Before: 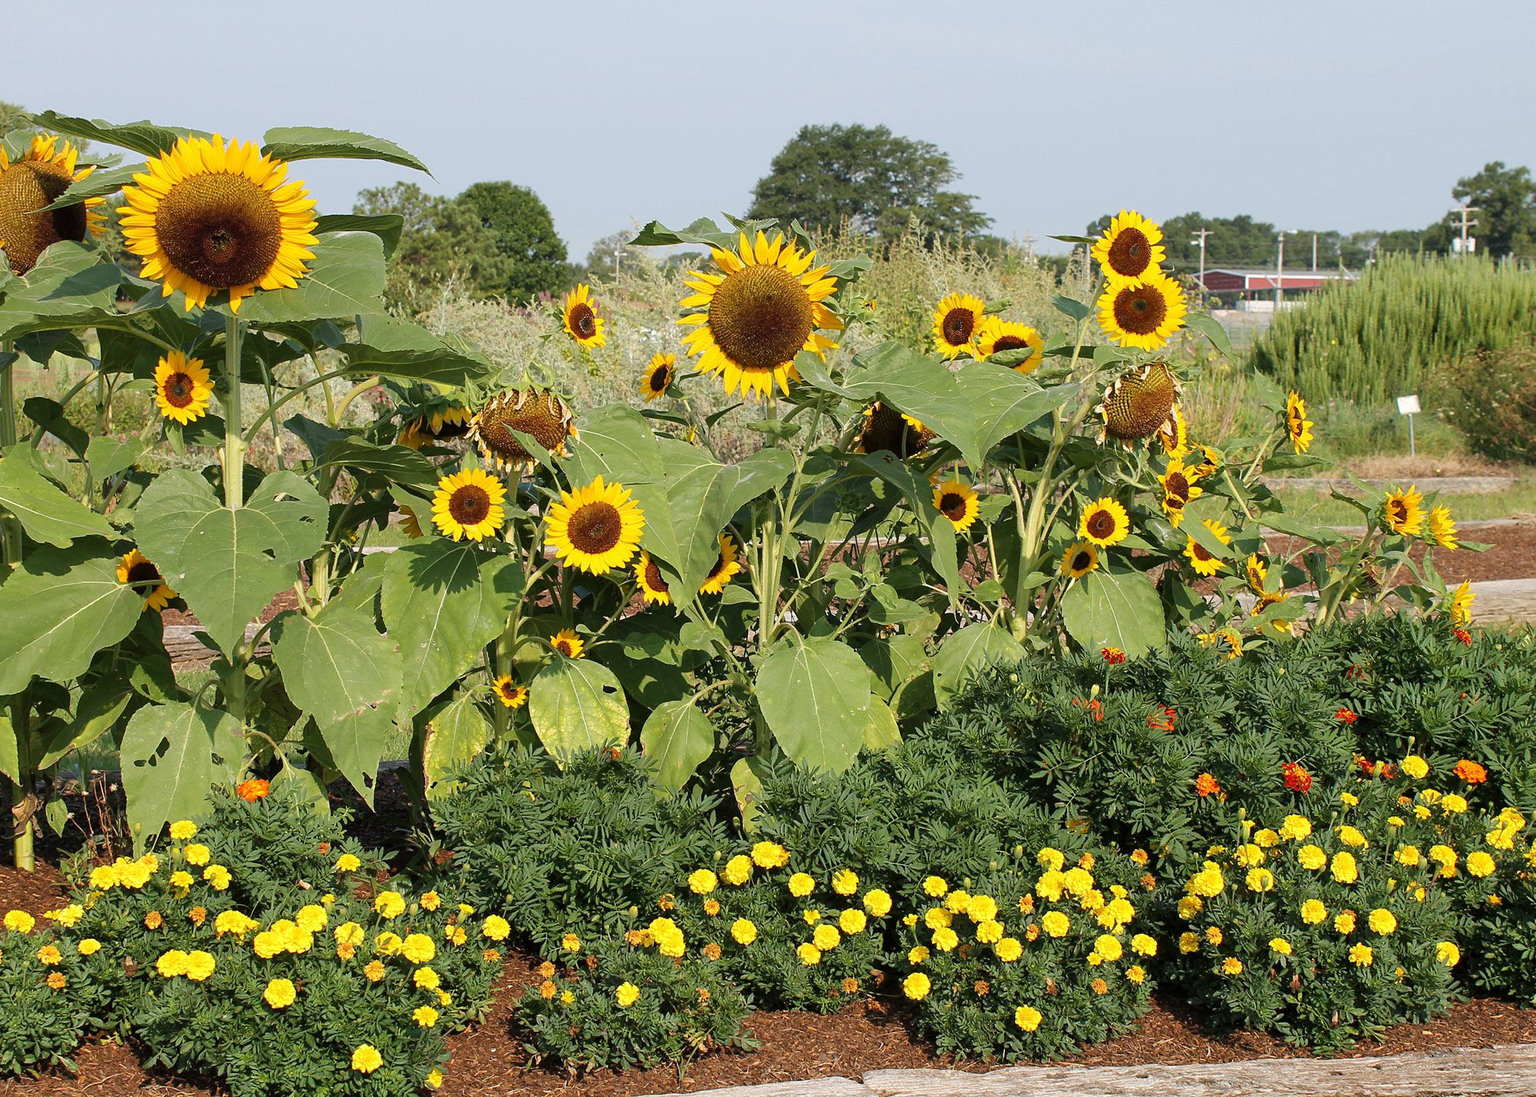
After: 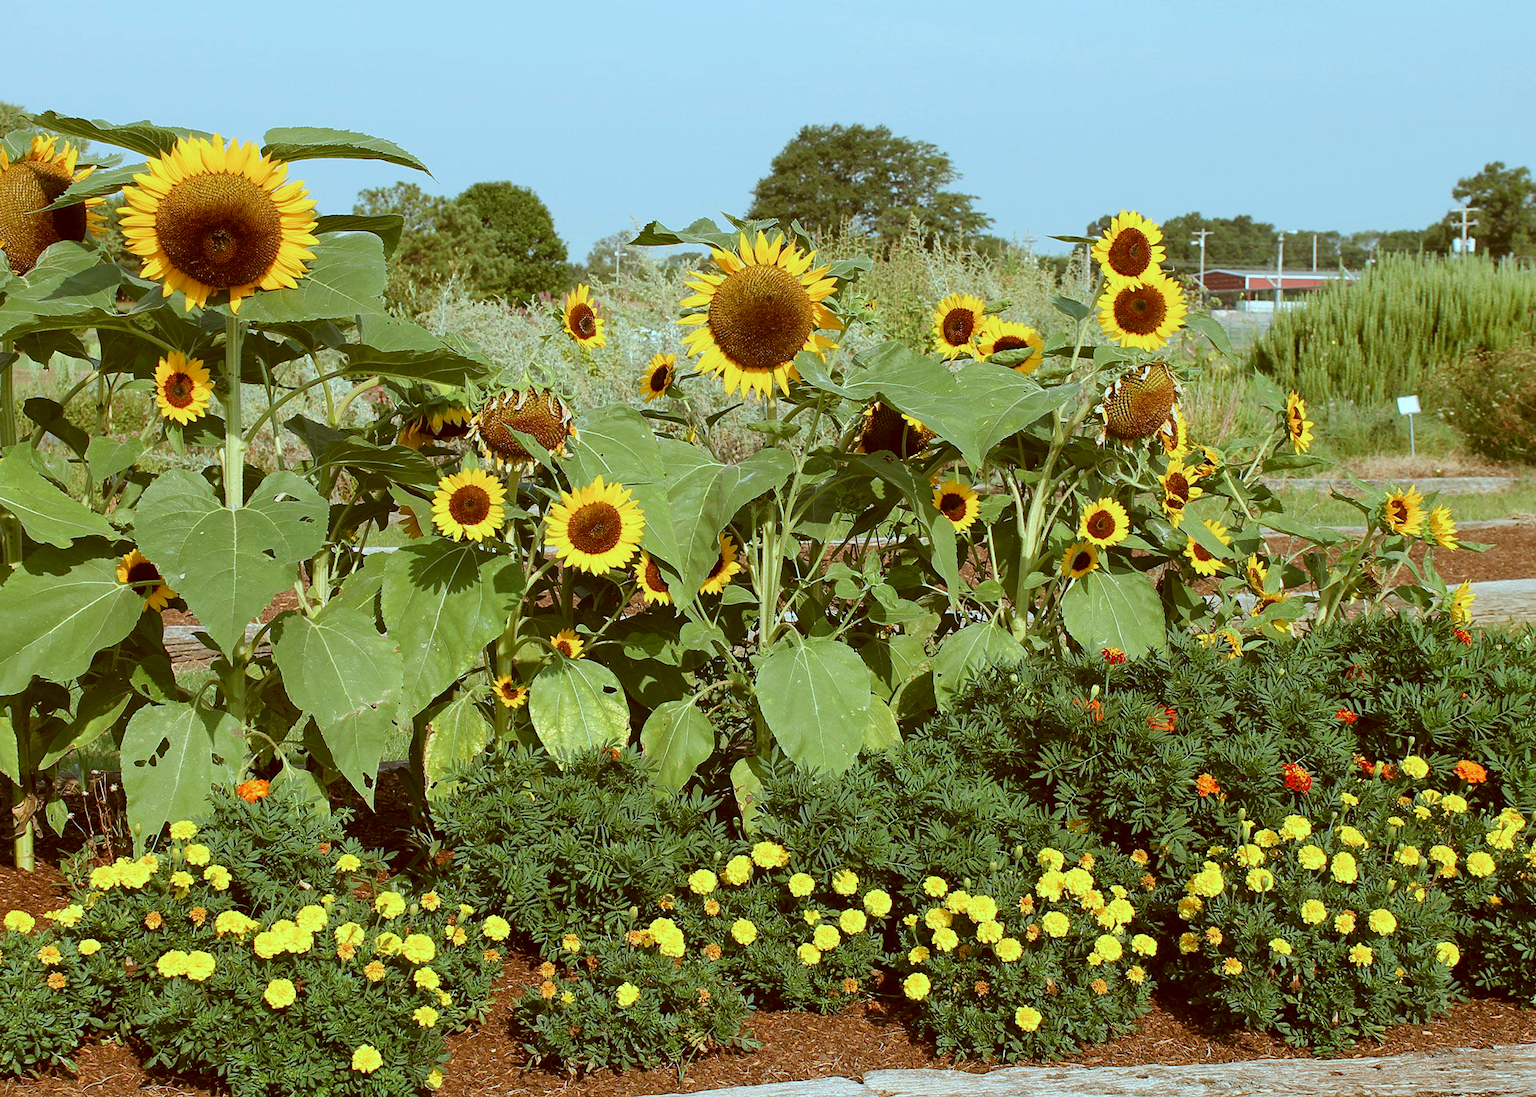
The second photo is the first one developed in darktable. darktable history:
color correction: highlights a* -14.33, highlights b* -16.87, shadows a* 10.84, shadows b* 29.14
